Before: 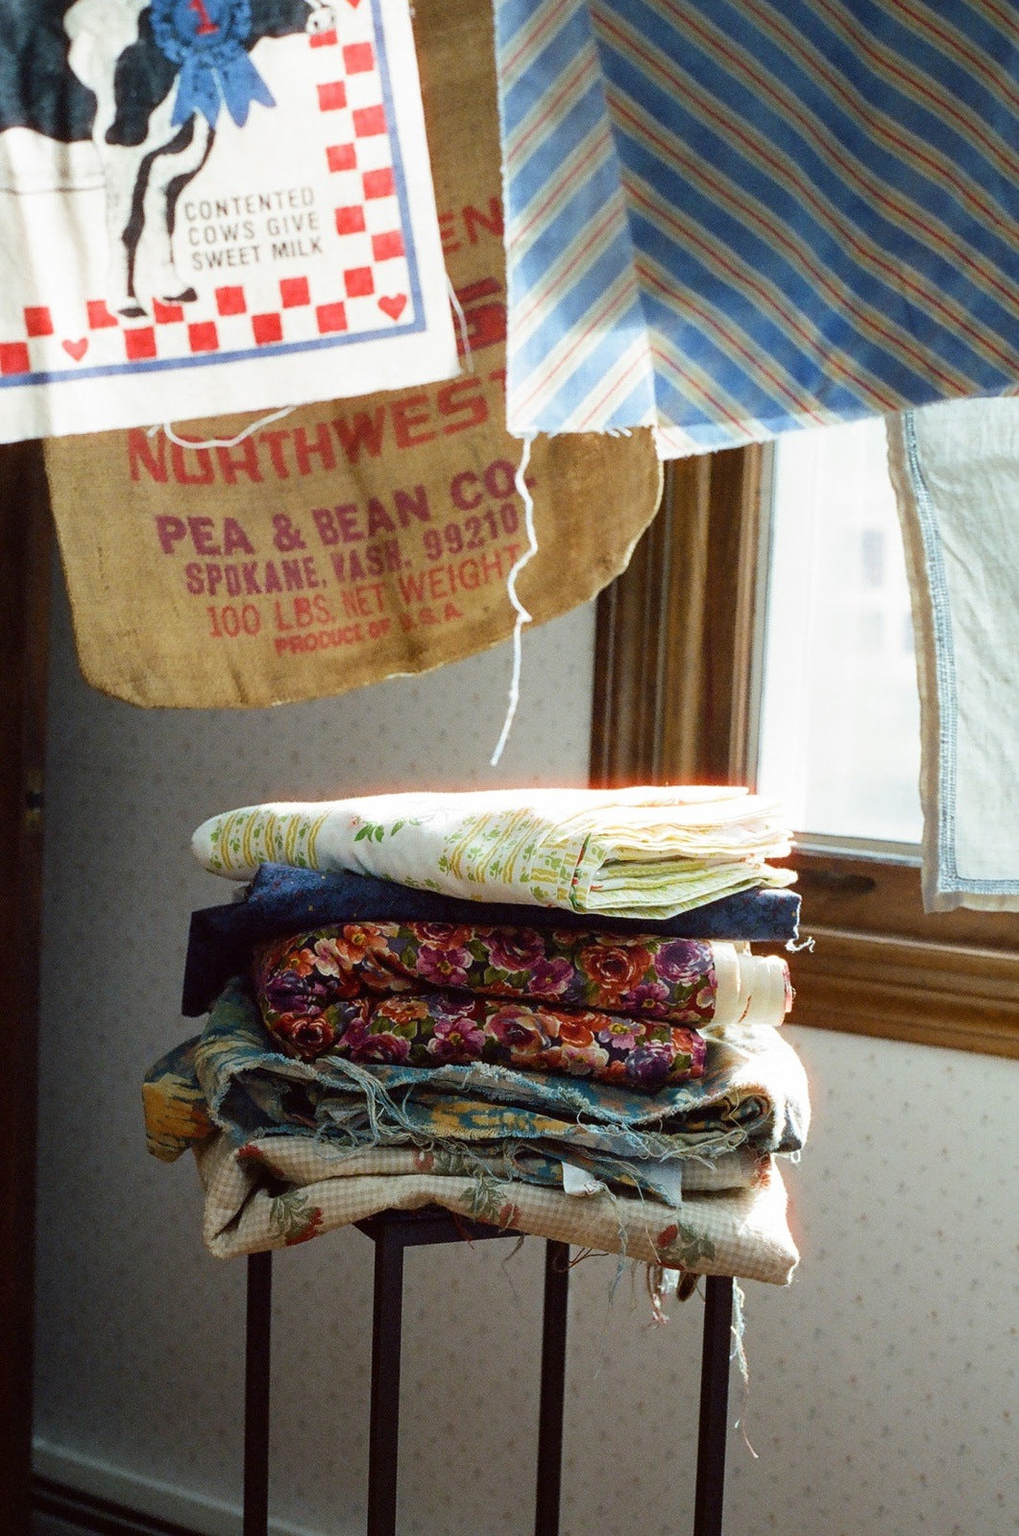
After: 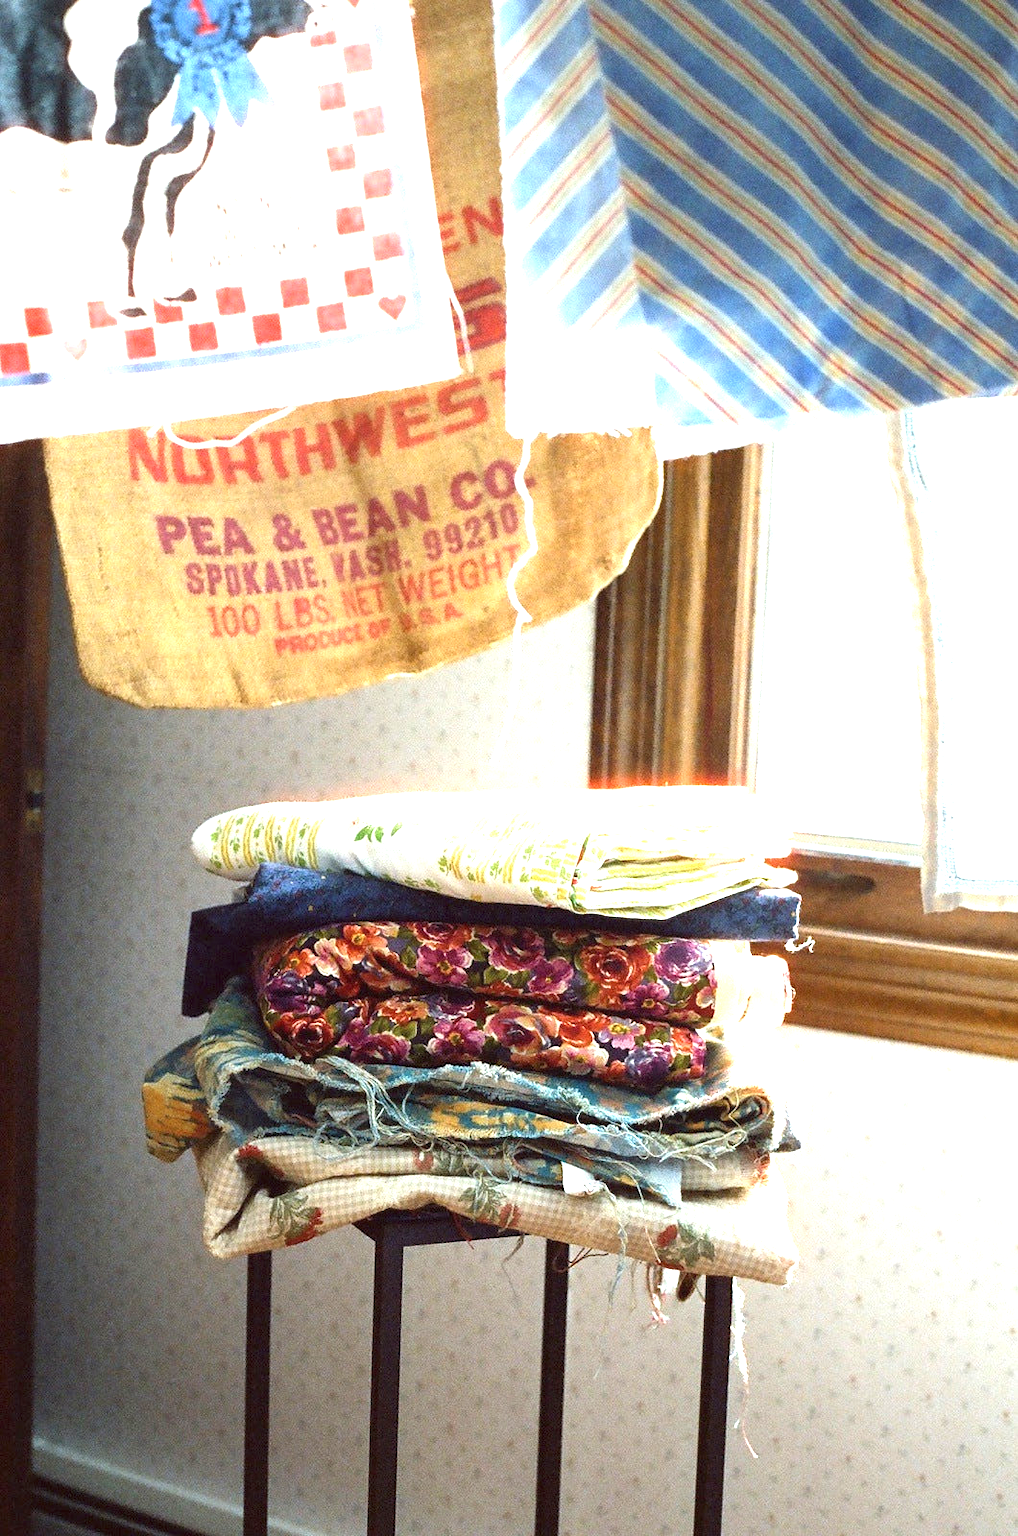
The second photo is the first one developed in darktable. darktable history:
exposure: black level correction 0, exposure 1.55 EV, compensate exposure bias true, compensate highlight preservation false
contrast brightness saturation: saturation -0.05
